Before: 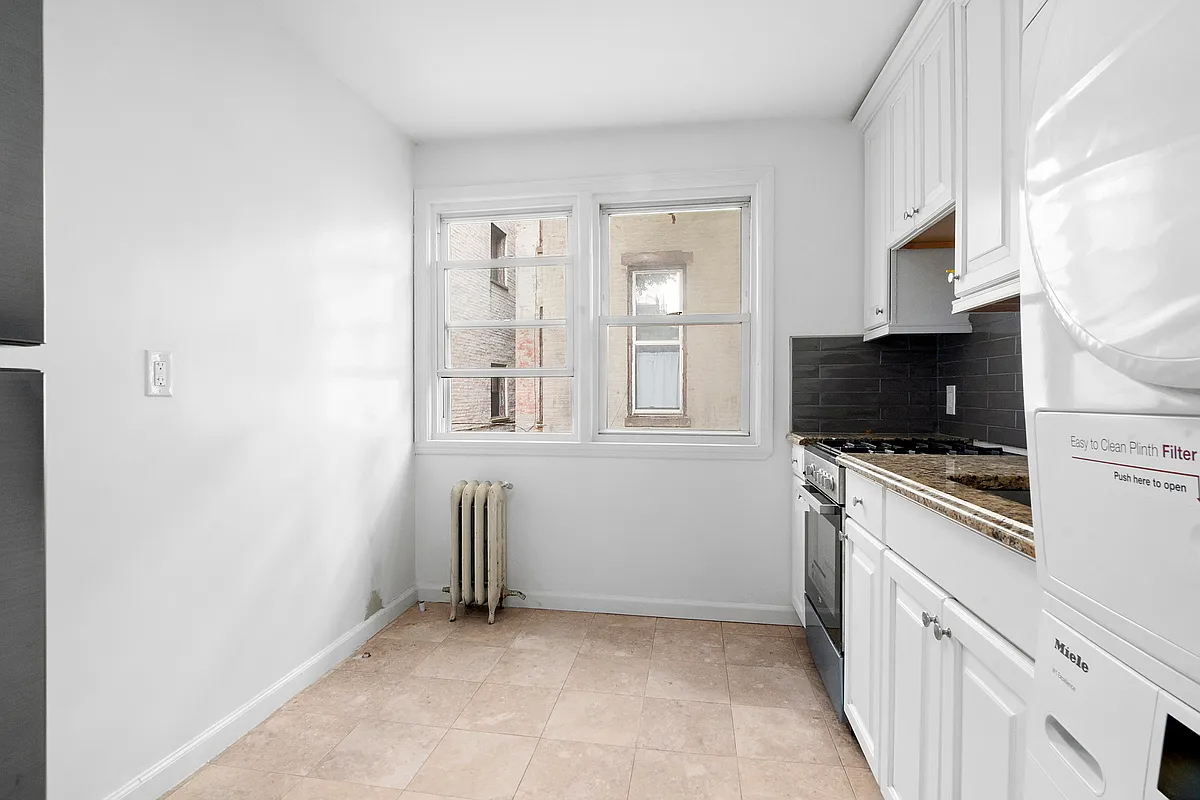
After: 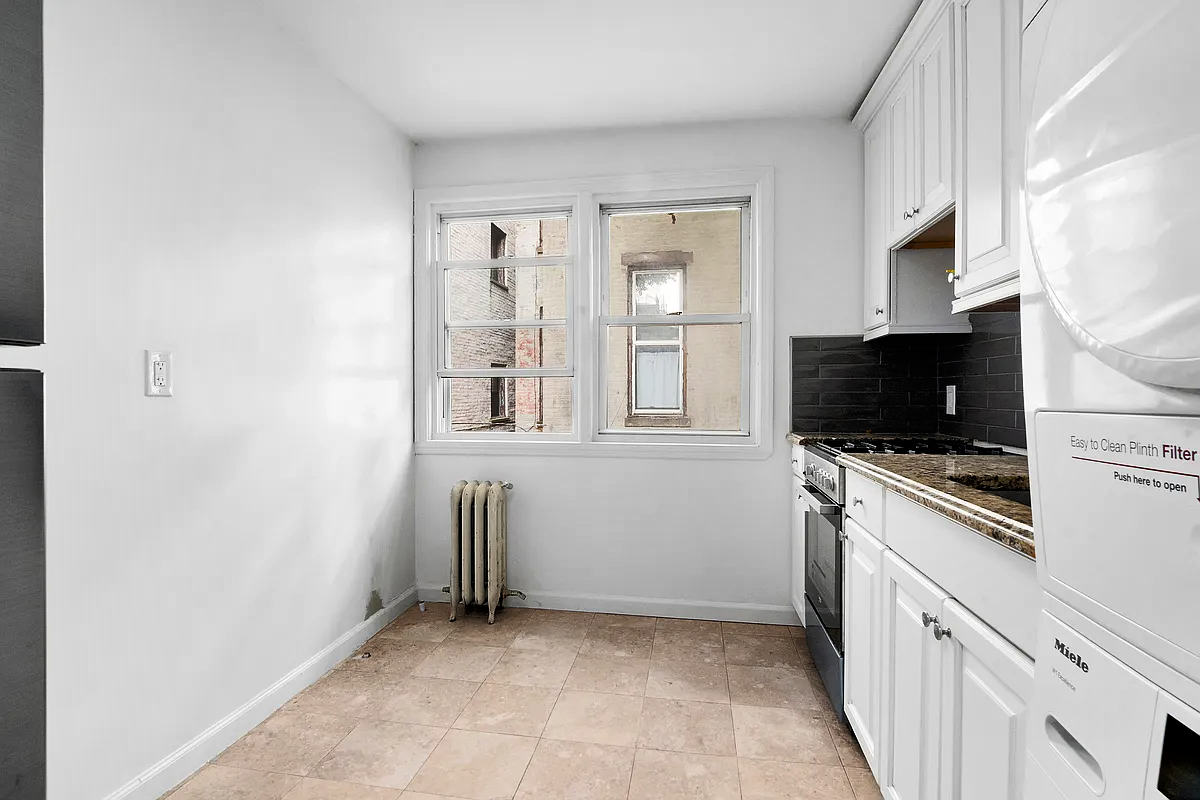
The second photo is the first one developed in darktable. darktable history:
shadows and highlights: low approximation 0.01, soften with gaussian
tone curve: curves: ch0 [(0, 0) (0.118, 0.034) (0.182, 0.124) (0.265, 0.214) (0.504, 0.508) (0.783, 0.825) (1, 1)], color space Lab, linked channels, preserve colors none
